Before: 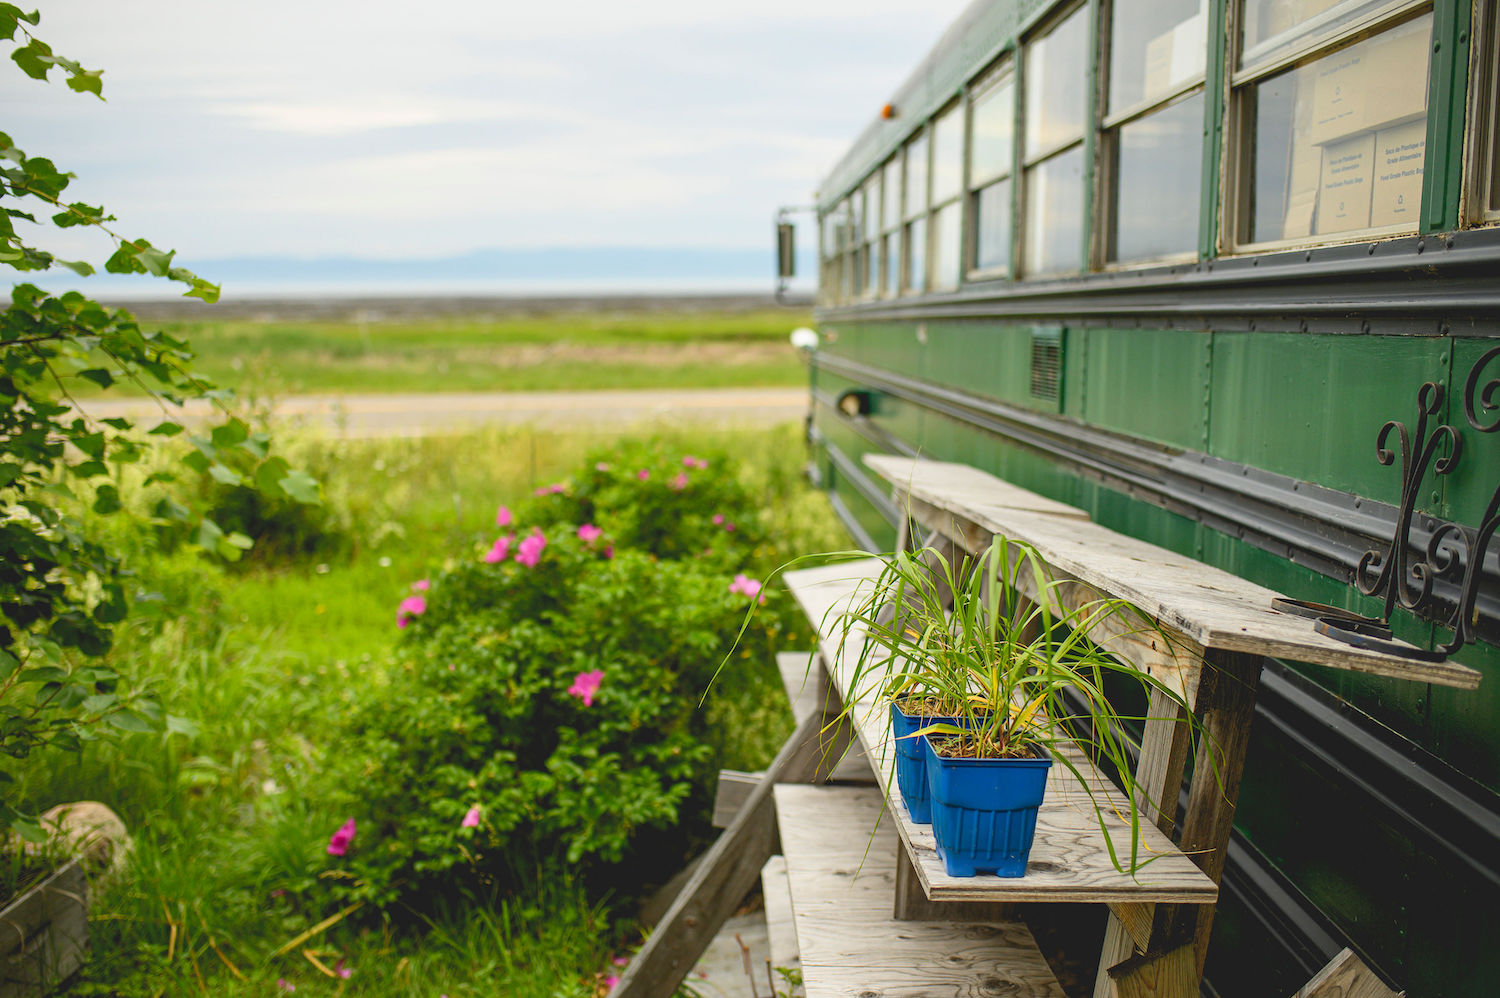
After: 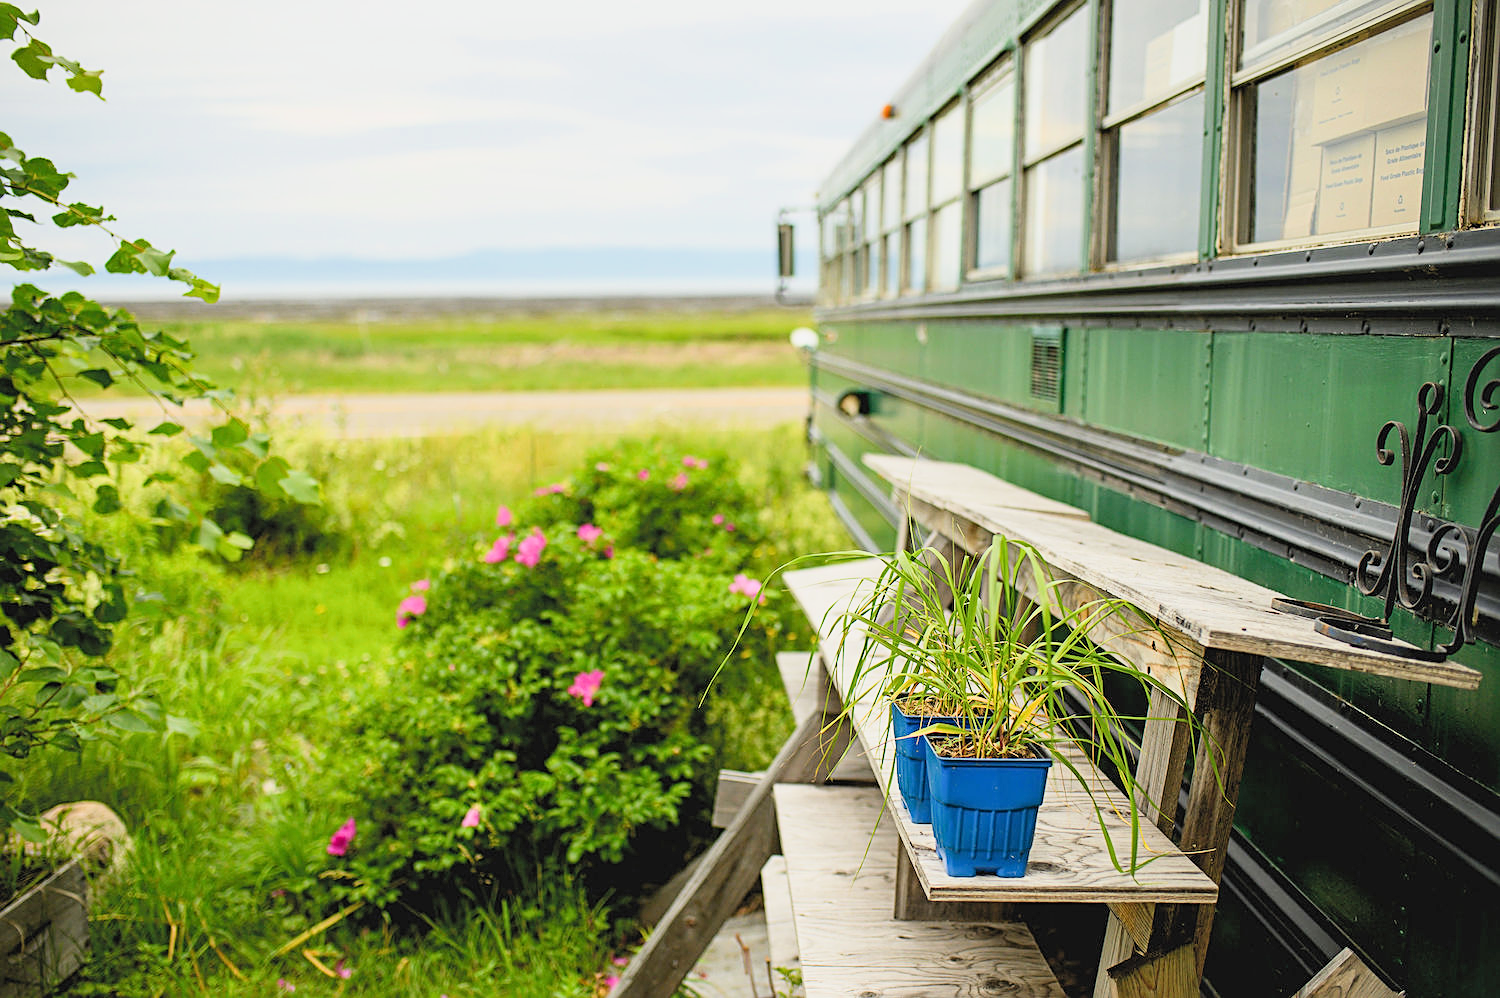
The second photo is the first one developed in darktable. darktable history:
filmic rgb: black relative exposure -7.72 EV, white relative exposure 4.45 EV, threshold 5.98 EV, target black luminance 0%, hardness 3.76, latitude 50.52%, contrast 1.073, highlights saturation mix 8.67%, shadows ↔ highlights balance -0.217%, enable highlight reconstruction true
sharpen: amount 0.49
exposure: black level correction 0, exposure 0.704 EV, compensate highlight preservation false
